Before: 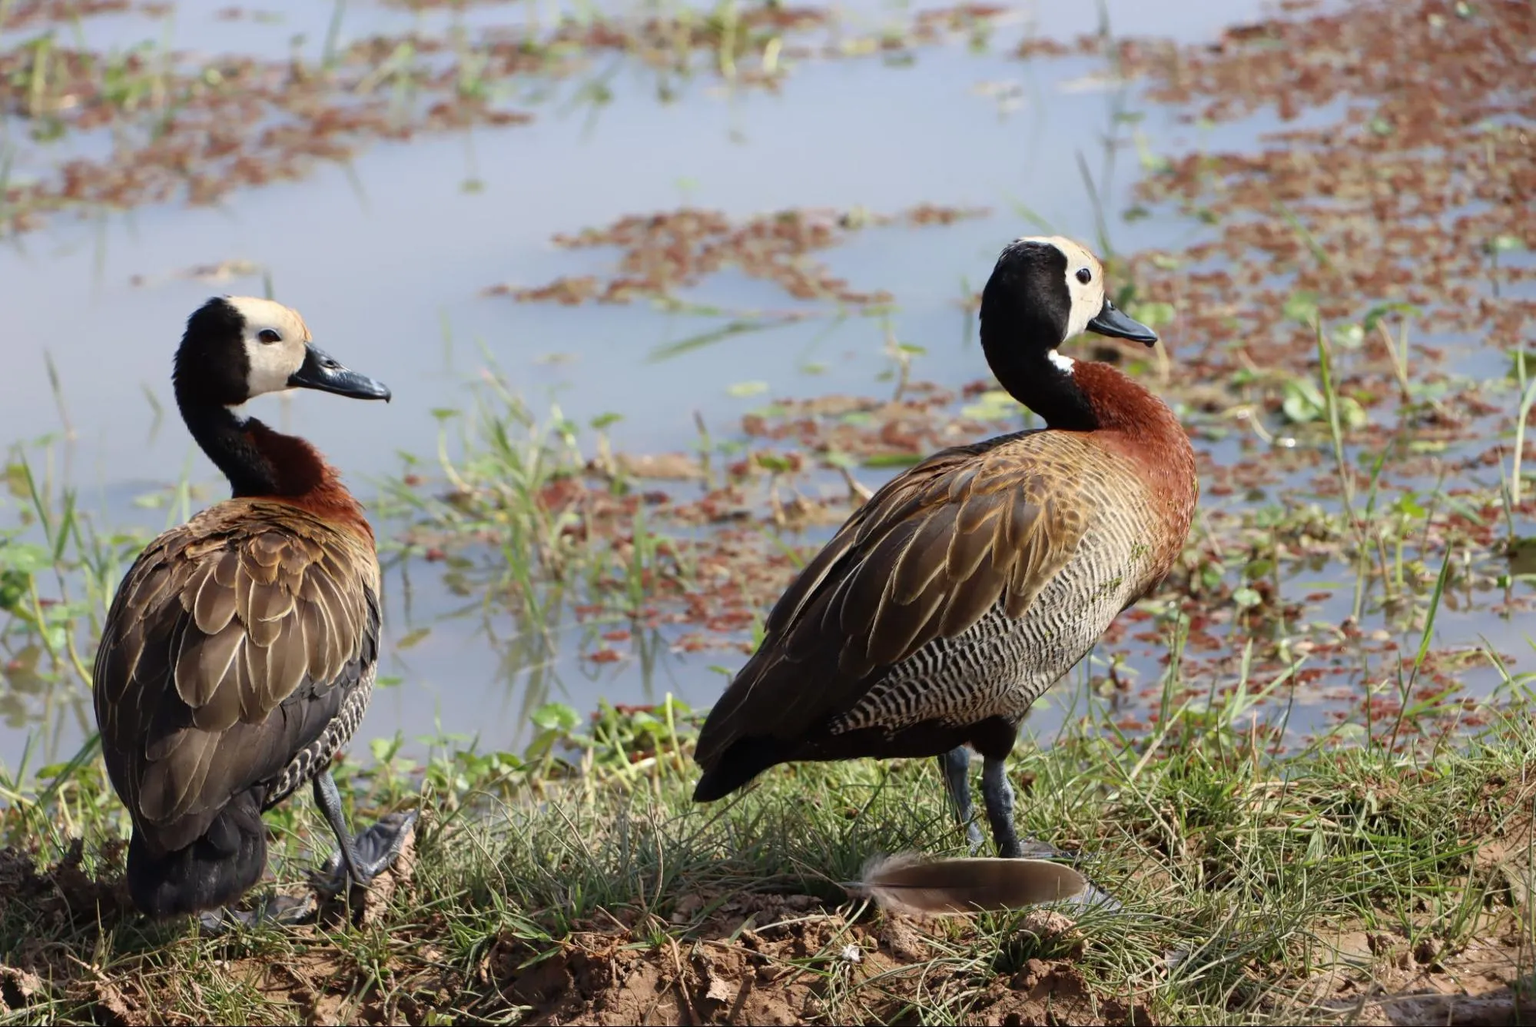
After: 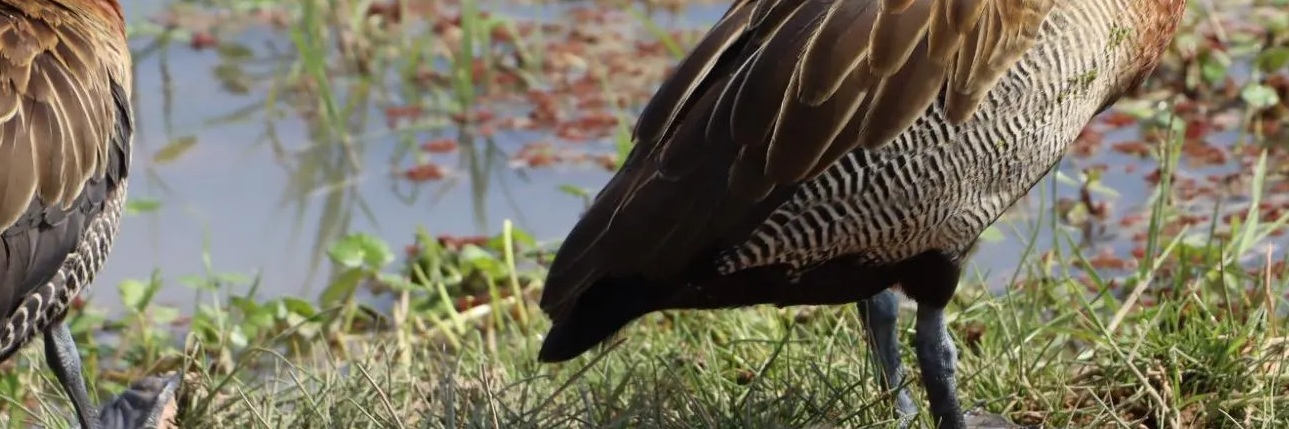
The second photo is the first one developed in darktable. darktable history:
crop: left 18.178%, top 50.979%, right 17.301%, bottom 16.899%
